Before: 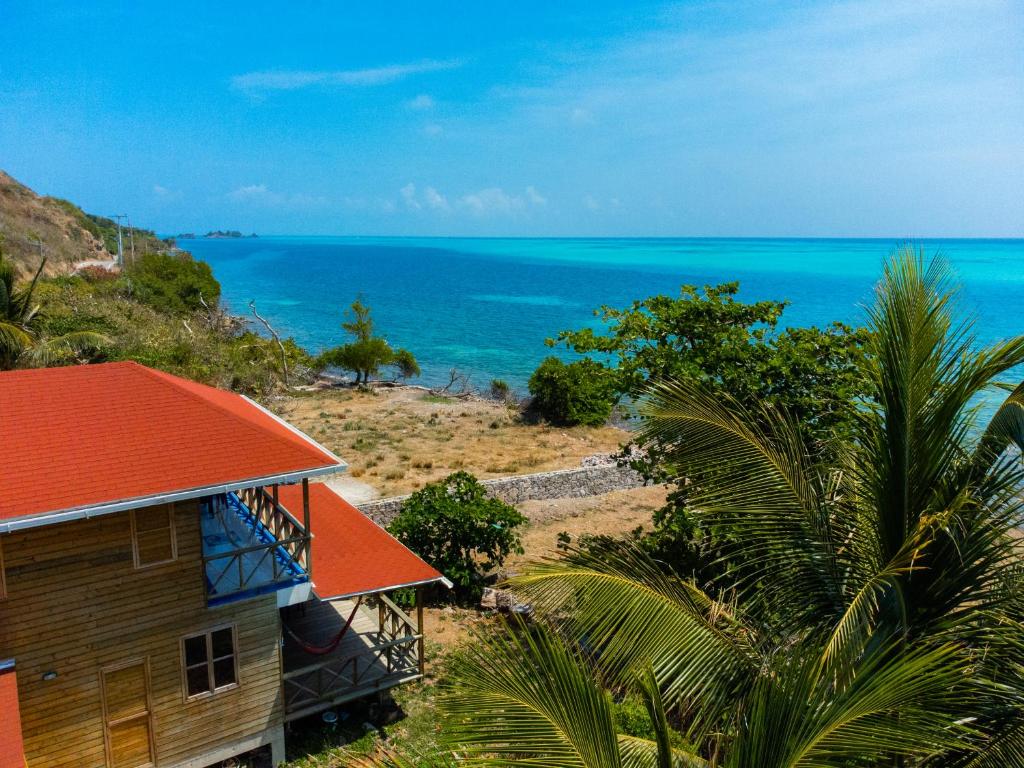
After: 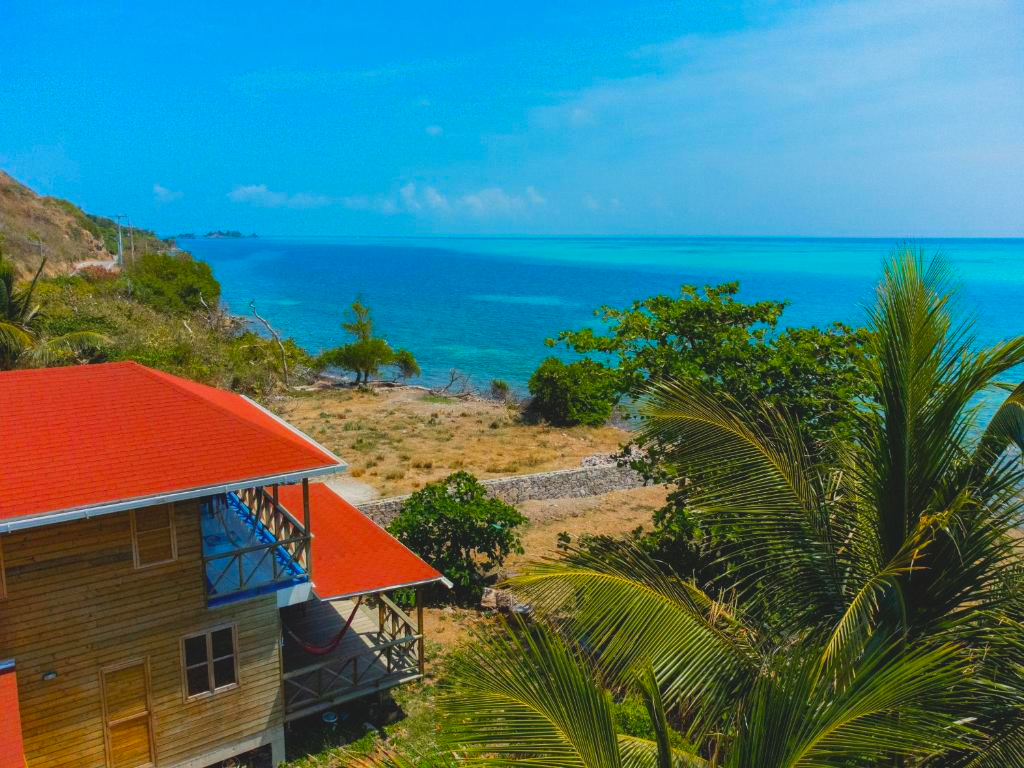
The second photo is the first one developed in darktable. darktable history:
contrast brightness saturation: contrast -0.184, saturation 0.186
